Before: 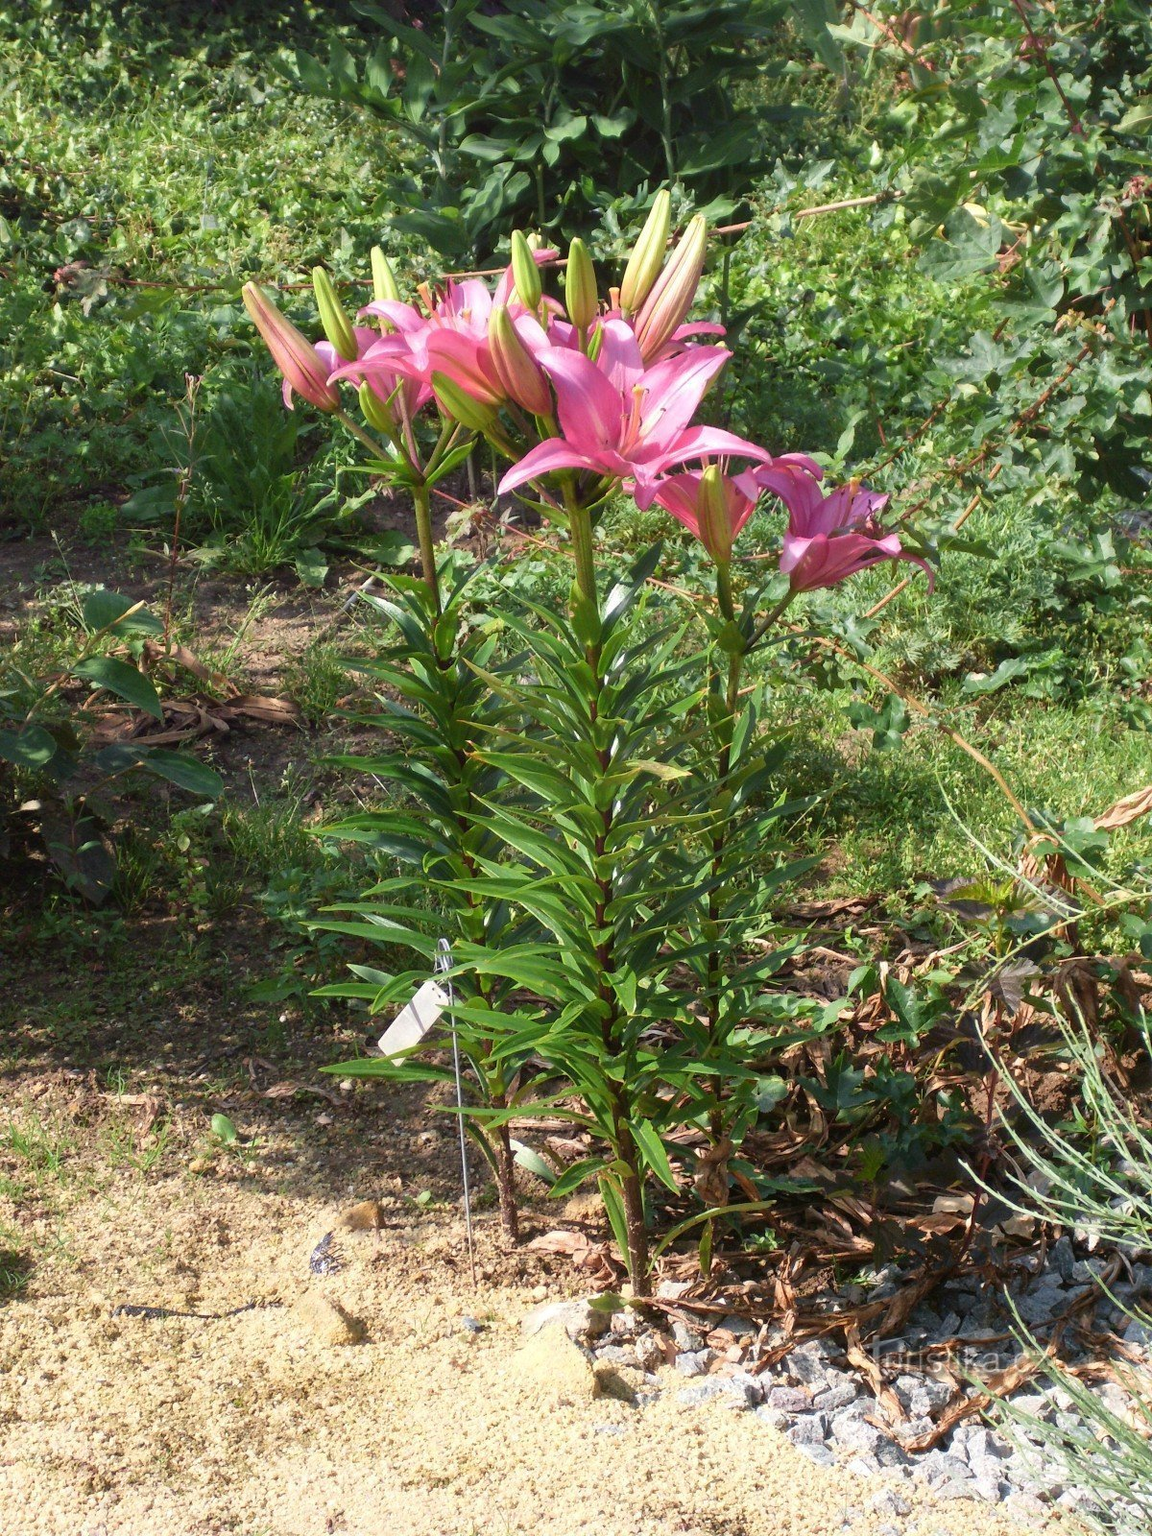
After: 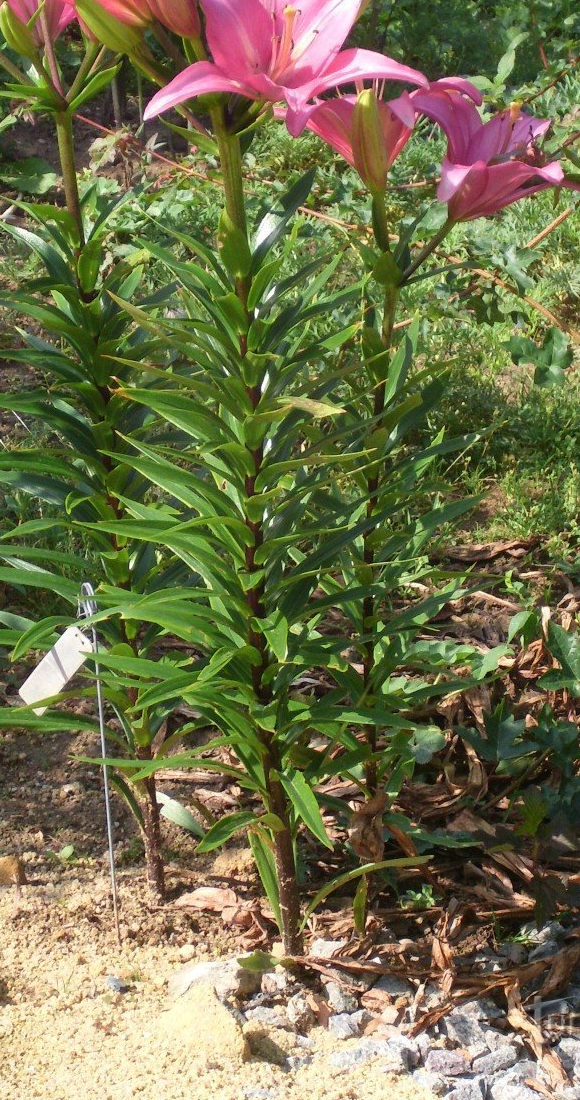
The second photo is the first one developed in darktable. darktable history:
crop: left 31.323%, top 24.707%, right 20.305%, bottom 6.496%
